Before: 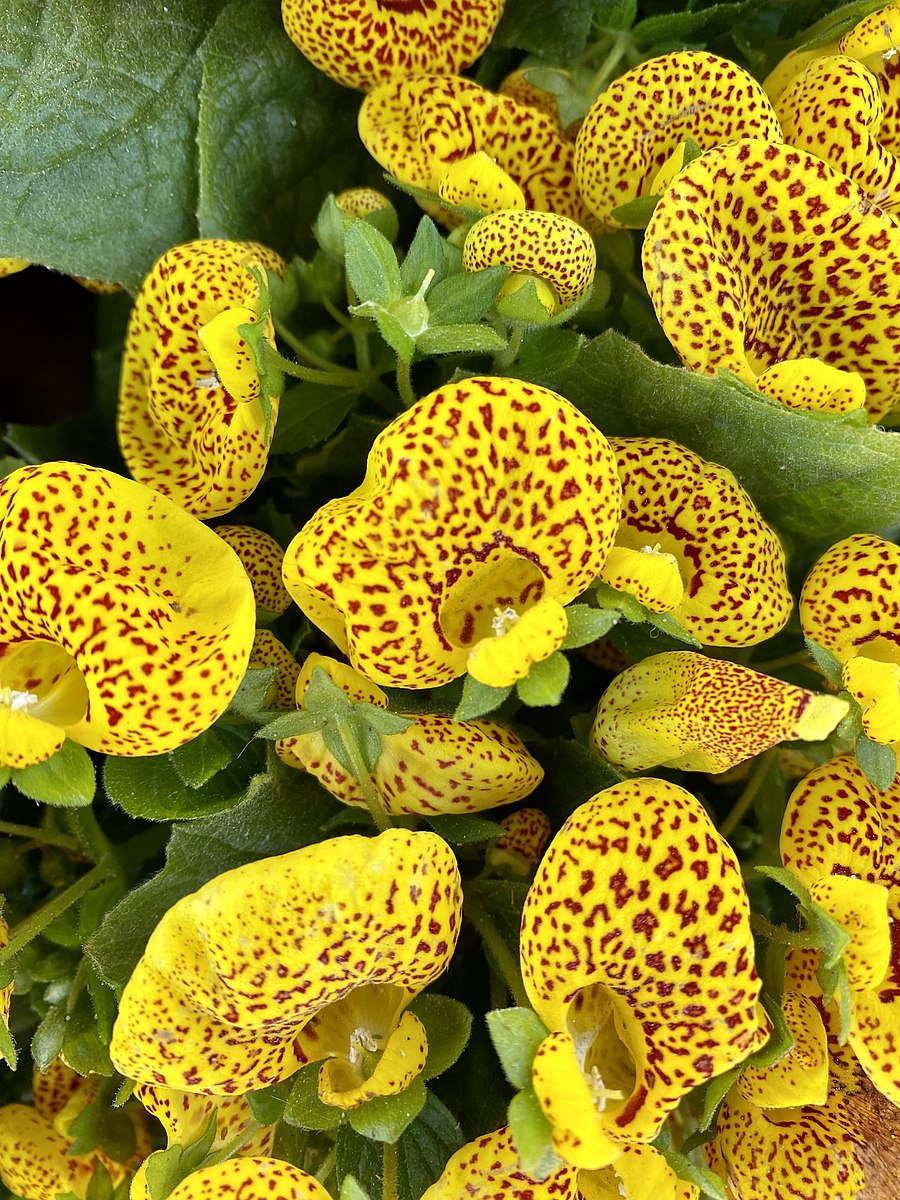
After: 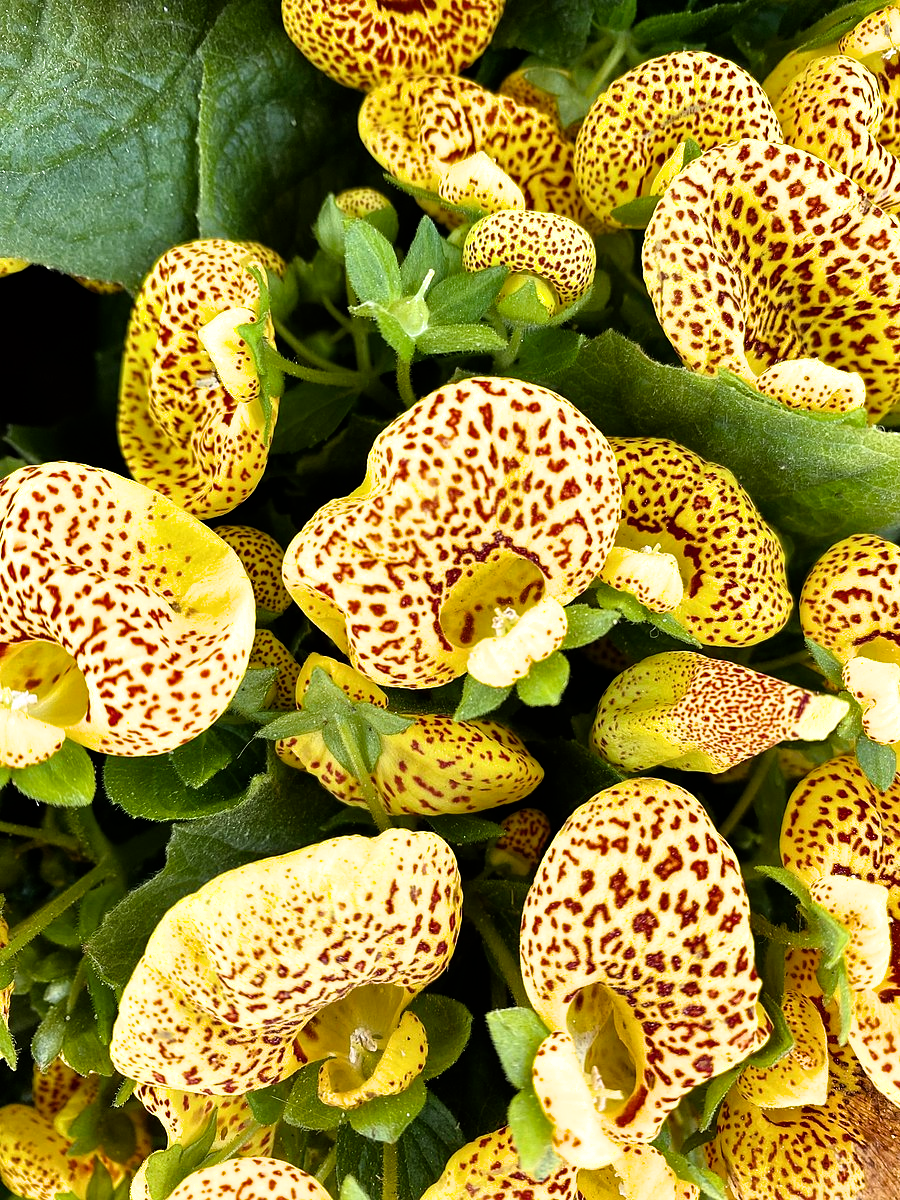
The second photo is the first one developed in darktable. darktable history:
filmic rgb: black relative exposure -8.01 EV, white relative exposure 2.33 EV, threshold 5.94 EV, hardness 6.64, enable highlight reconstruction true
